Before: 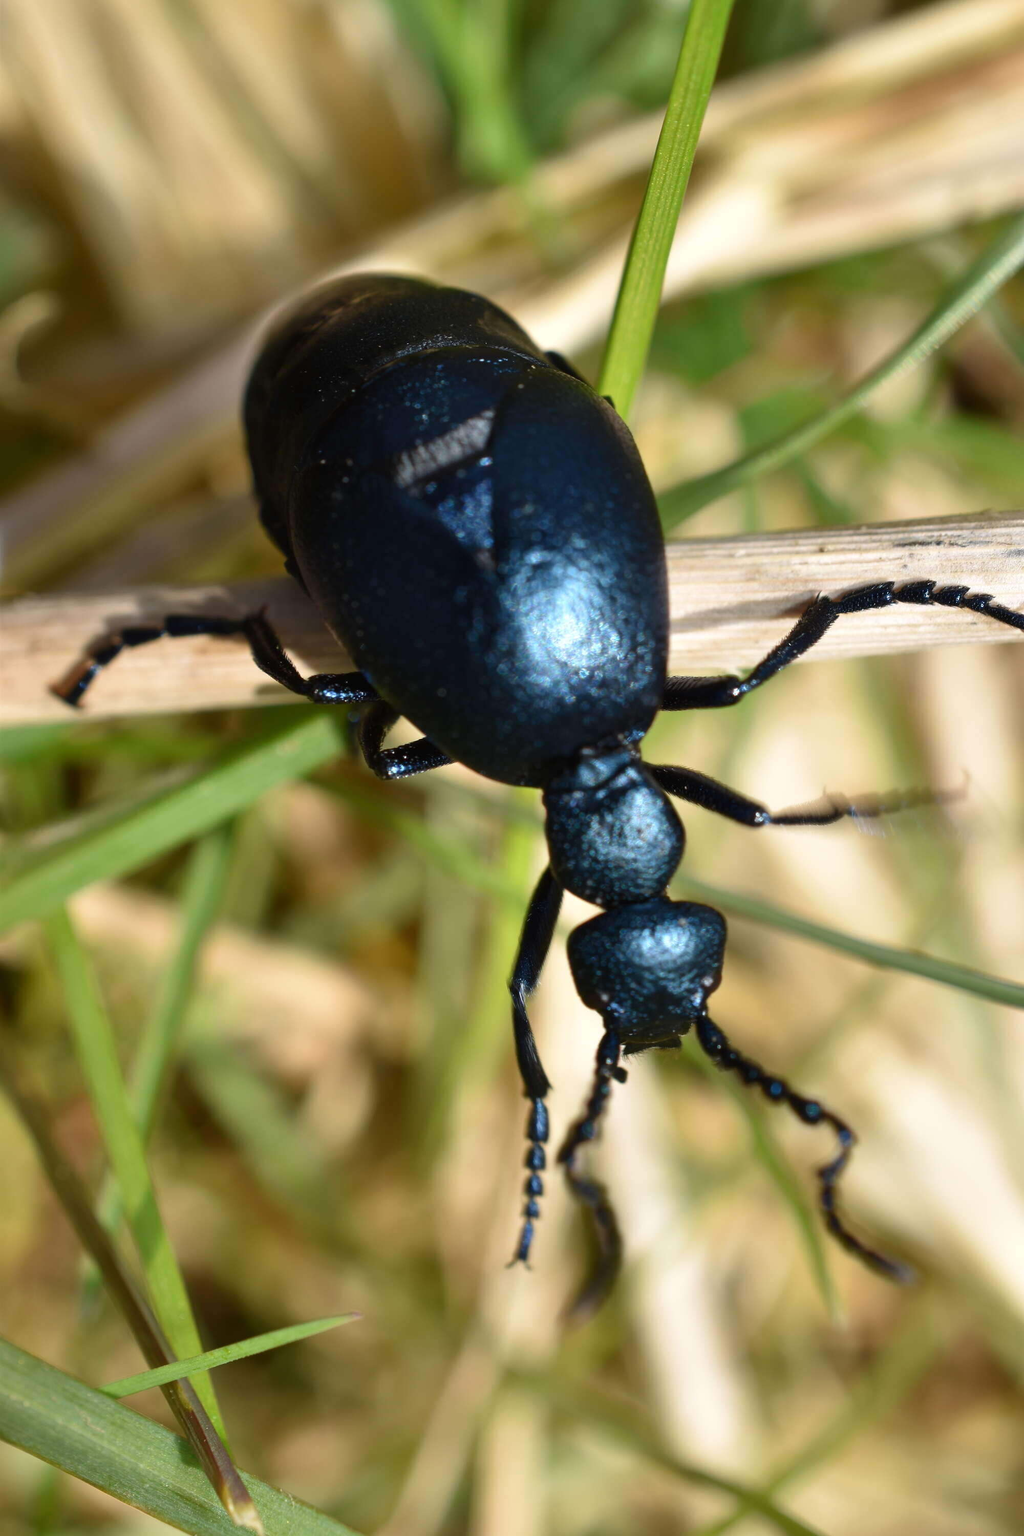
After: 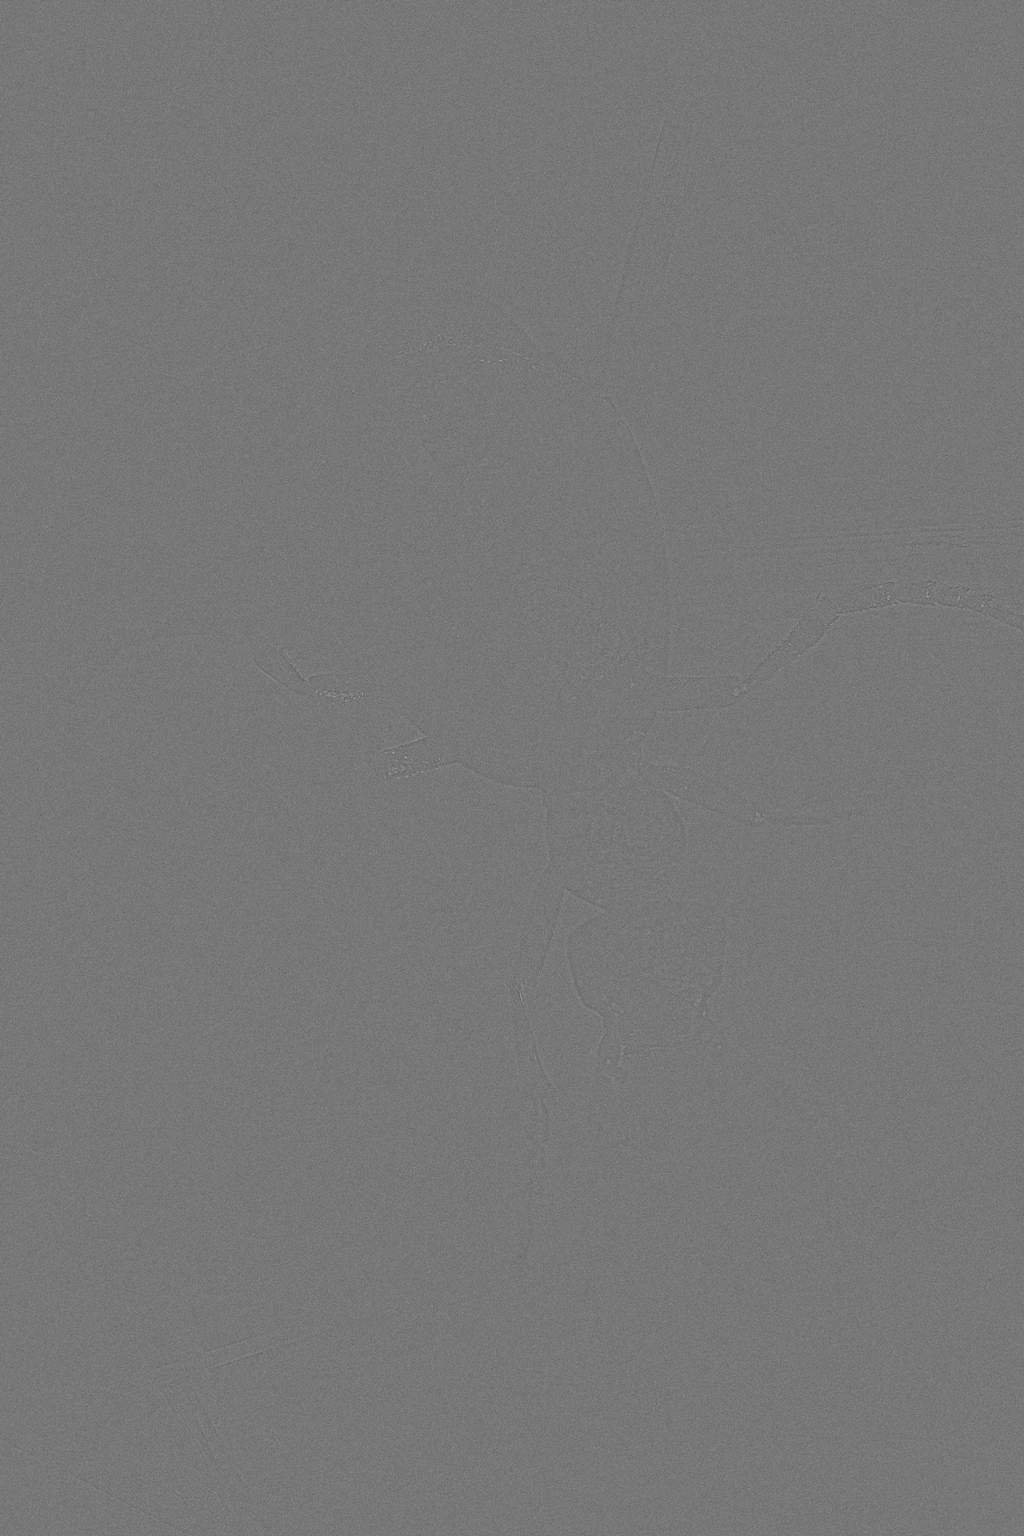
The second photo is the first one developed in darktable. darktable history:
highpass: sharpness 5.84%, contrast boost 8.44%
grain: coarseness 0.09 ISO, strength 40%
white balance: red 0.871, blue 1.249
